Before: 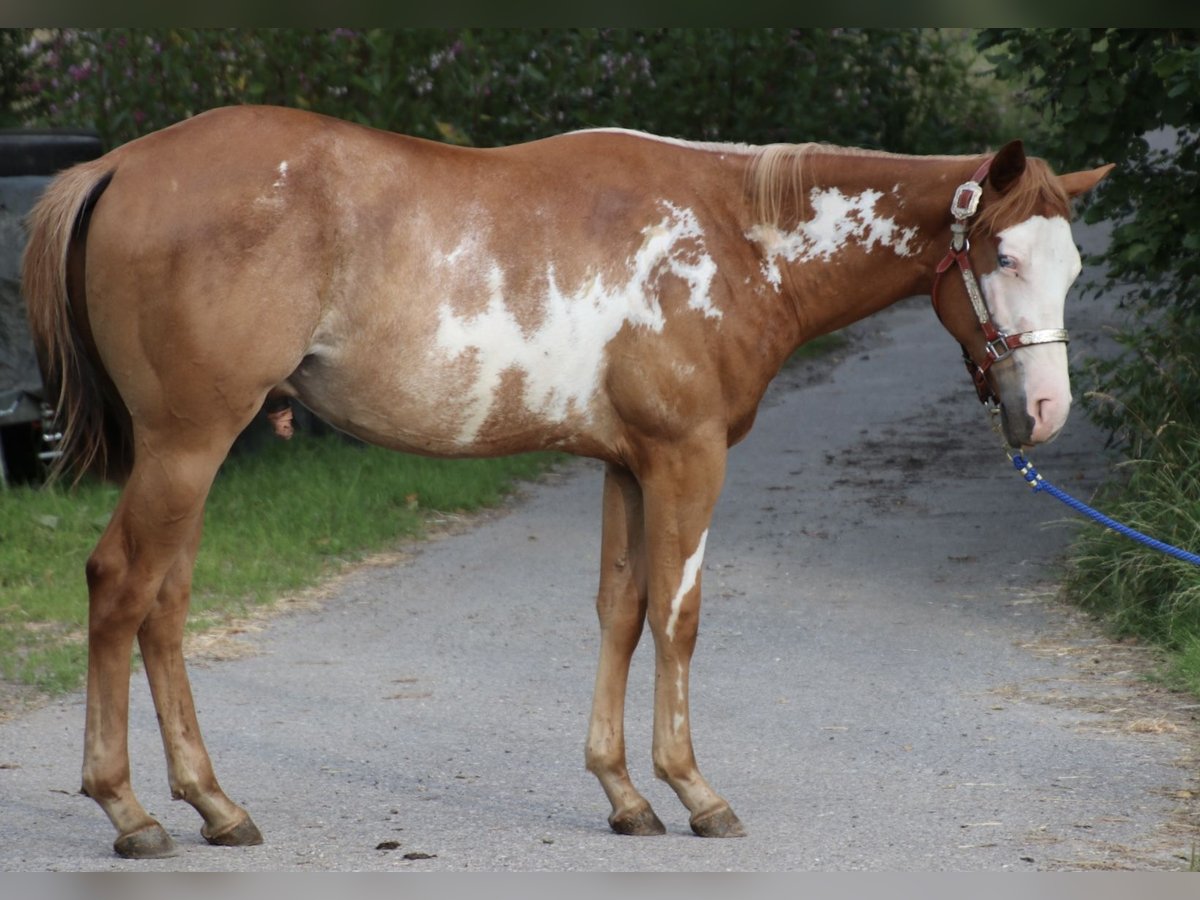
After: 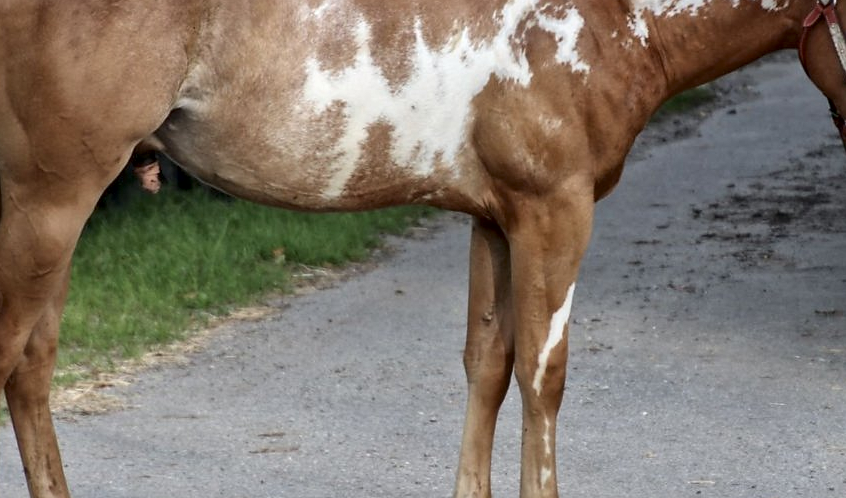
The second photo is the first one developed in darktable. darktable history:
local contrast: mode bilateral grid, contrast 19, coarseness 18, detail 163%, midtone range 0.2
exposure: black level correction 0.002, compensate highlight preservation false
crop: left 11.167%, top 27.387%, right 18.292%, bottom 17.211%
sharpen: radius 1.5, amount 0.403, threshold 1.47
